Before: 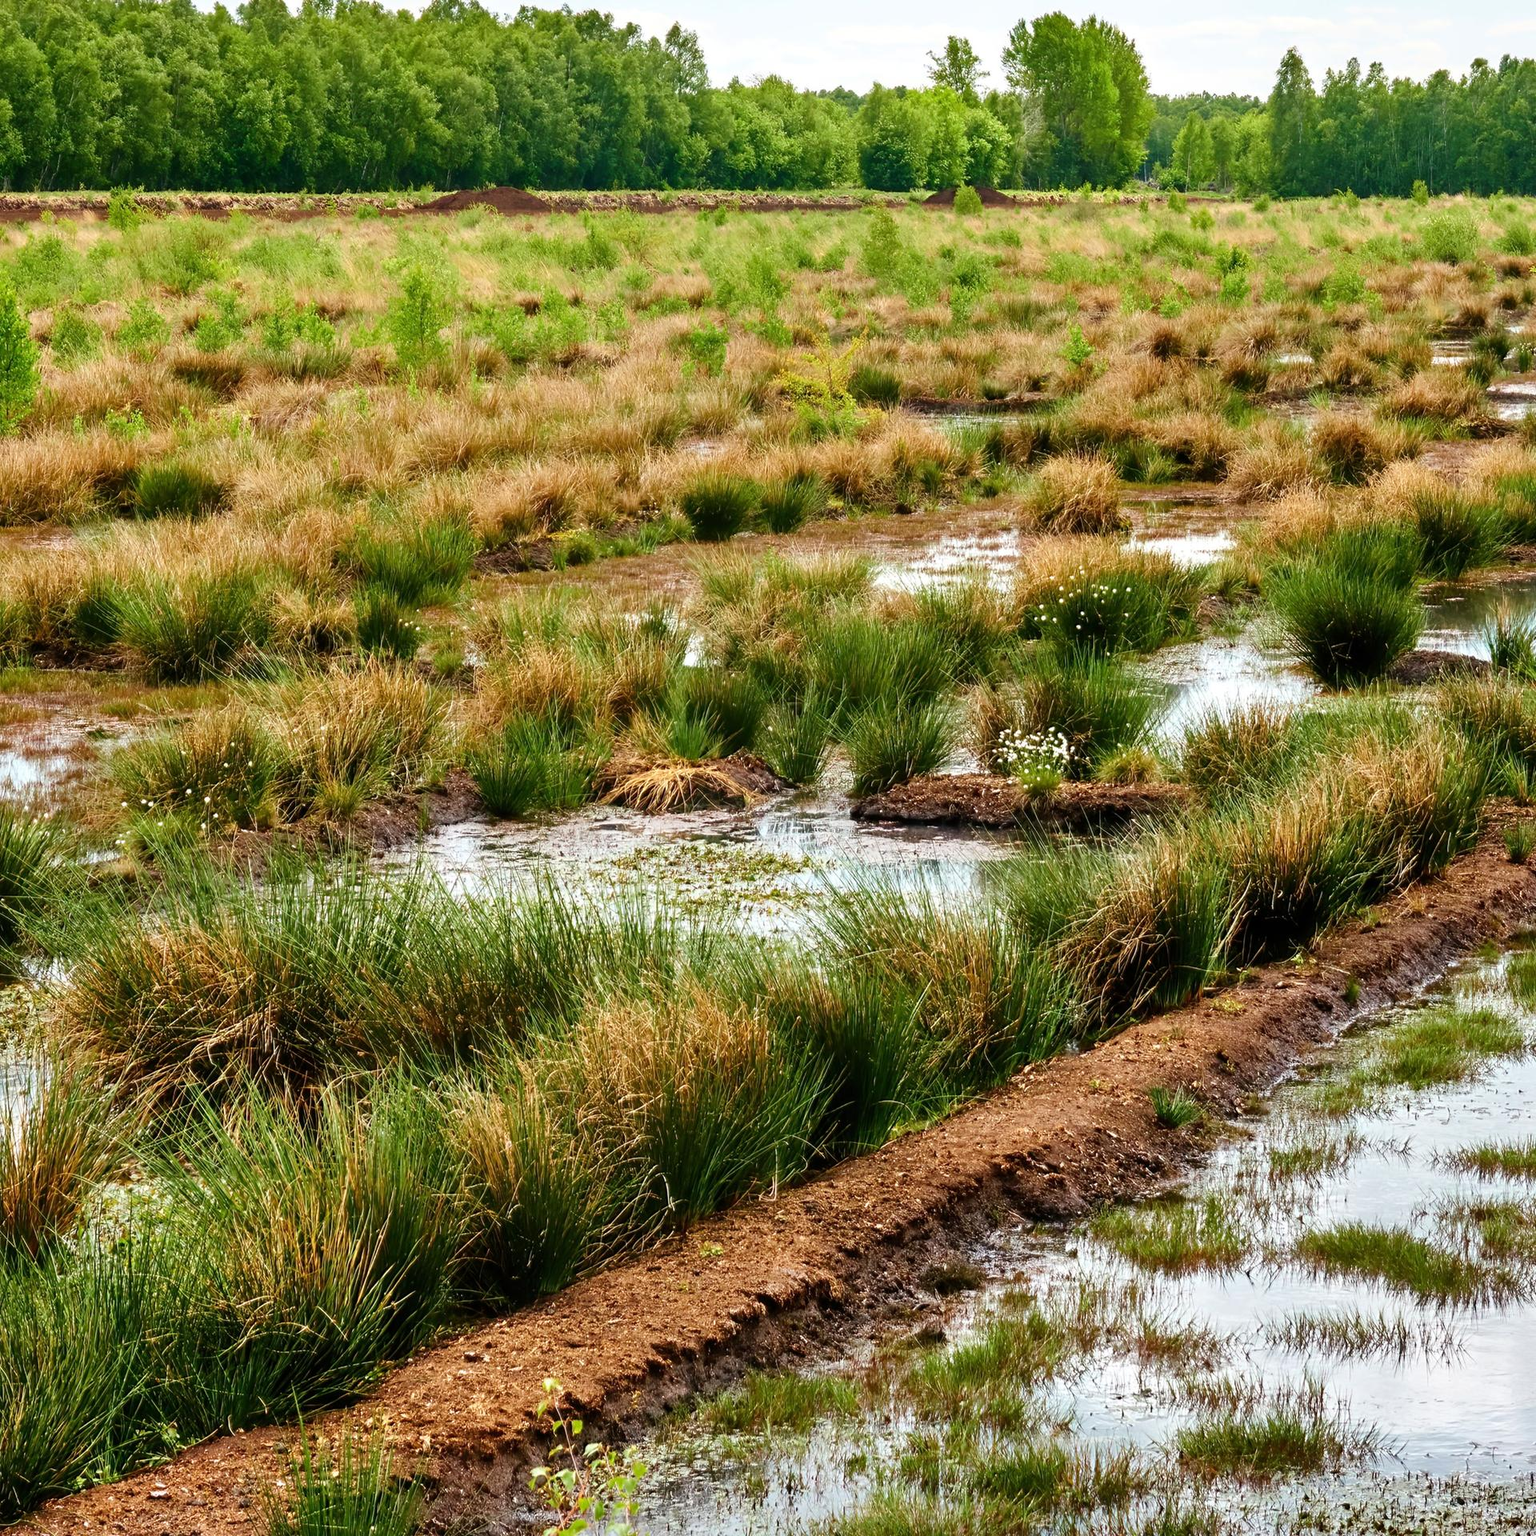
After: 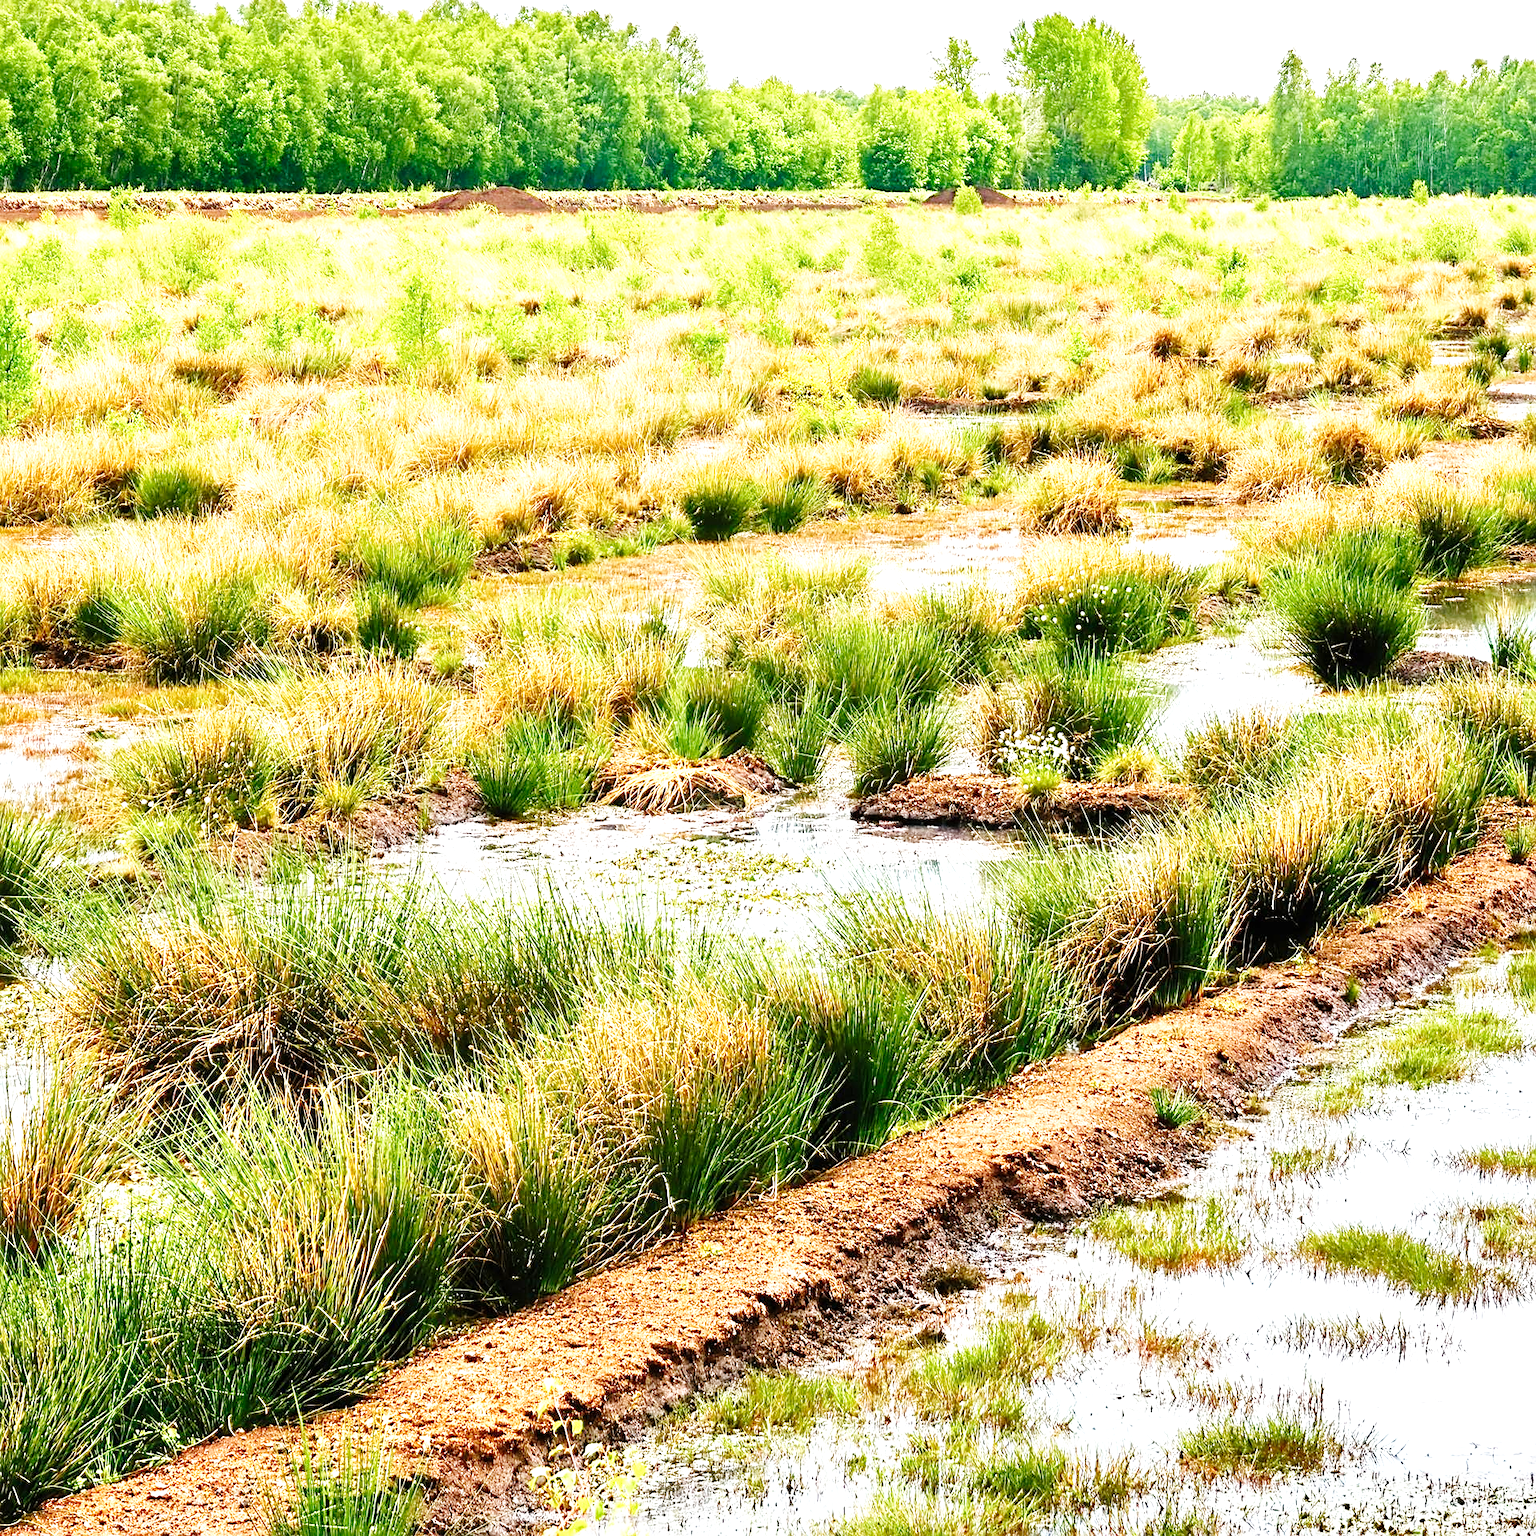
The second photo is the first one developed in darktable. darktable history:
sharpen: on, module defaults
exposure: black level correction 0, exposure 1.106 EV, compensate highlight preservation false
base curve: curves: ch0 [(0, 0) (0.008, 0.007) (0.022, 0.029) (0.048, 0.089) (0.092, 0.197) (0.191, 0.399) (0.275, 0.534) (0.357, 0.65) (0.477, 0.78) (0.542, 0.833) (0.799, 0.973) (1, 1)], preserve colors none
